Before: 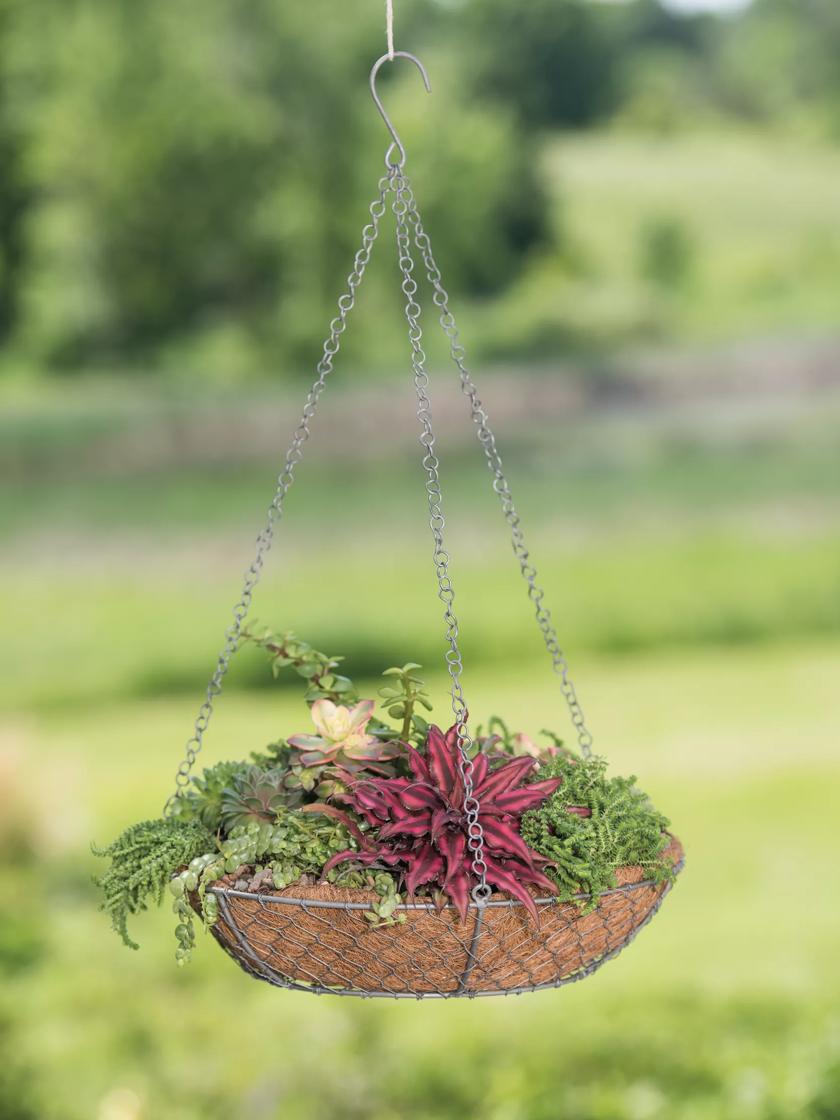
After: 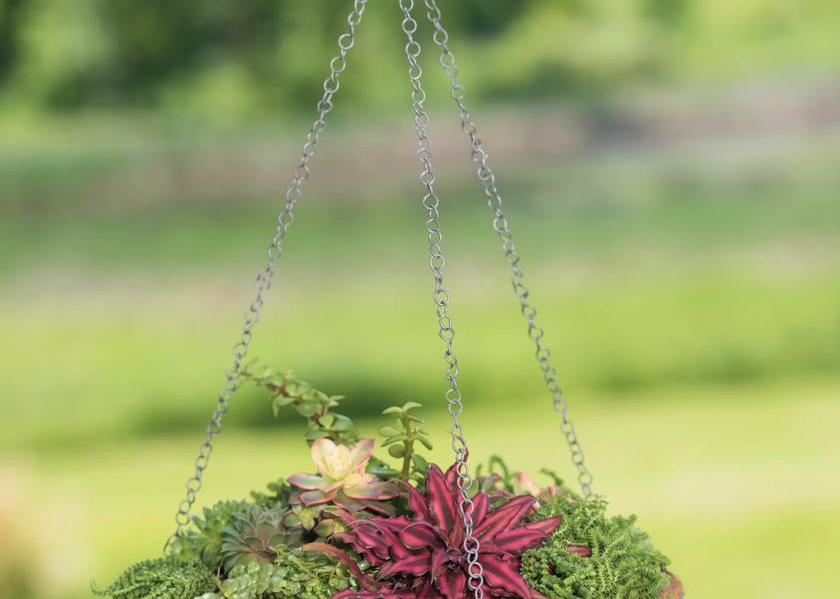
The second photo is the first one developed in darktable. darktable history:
velvia: on, module defaults
crop and rotate: top 23.343%, bottom 23.166%
